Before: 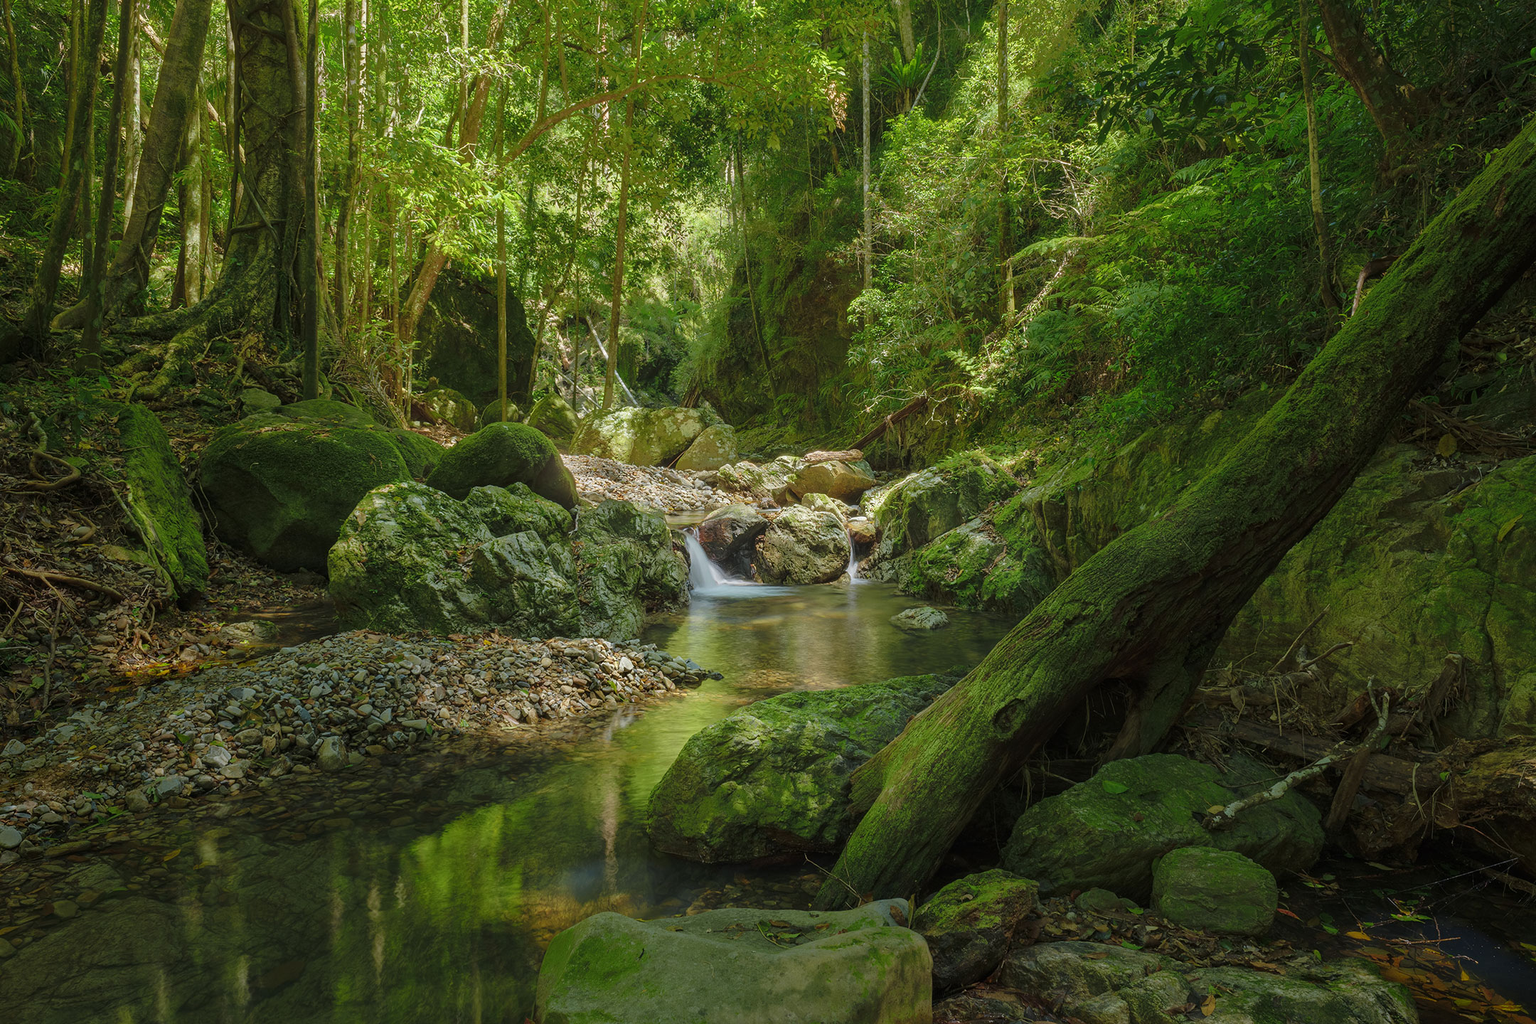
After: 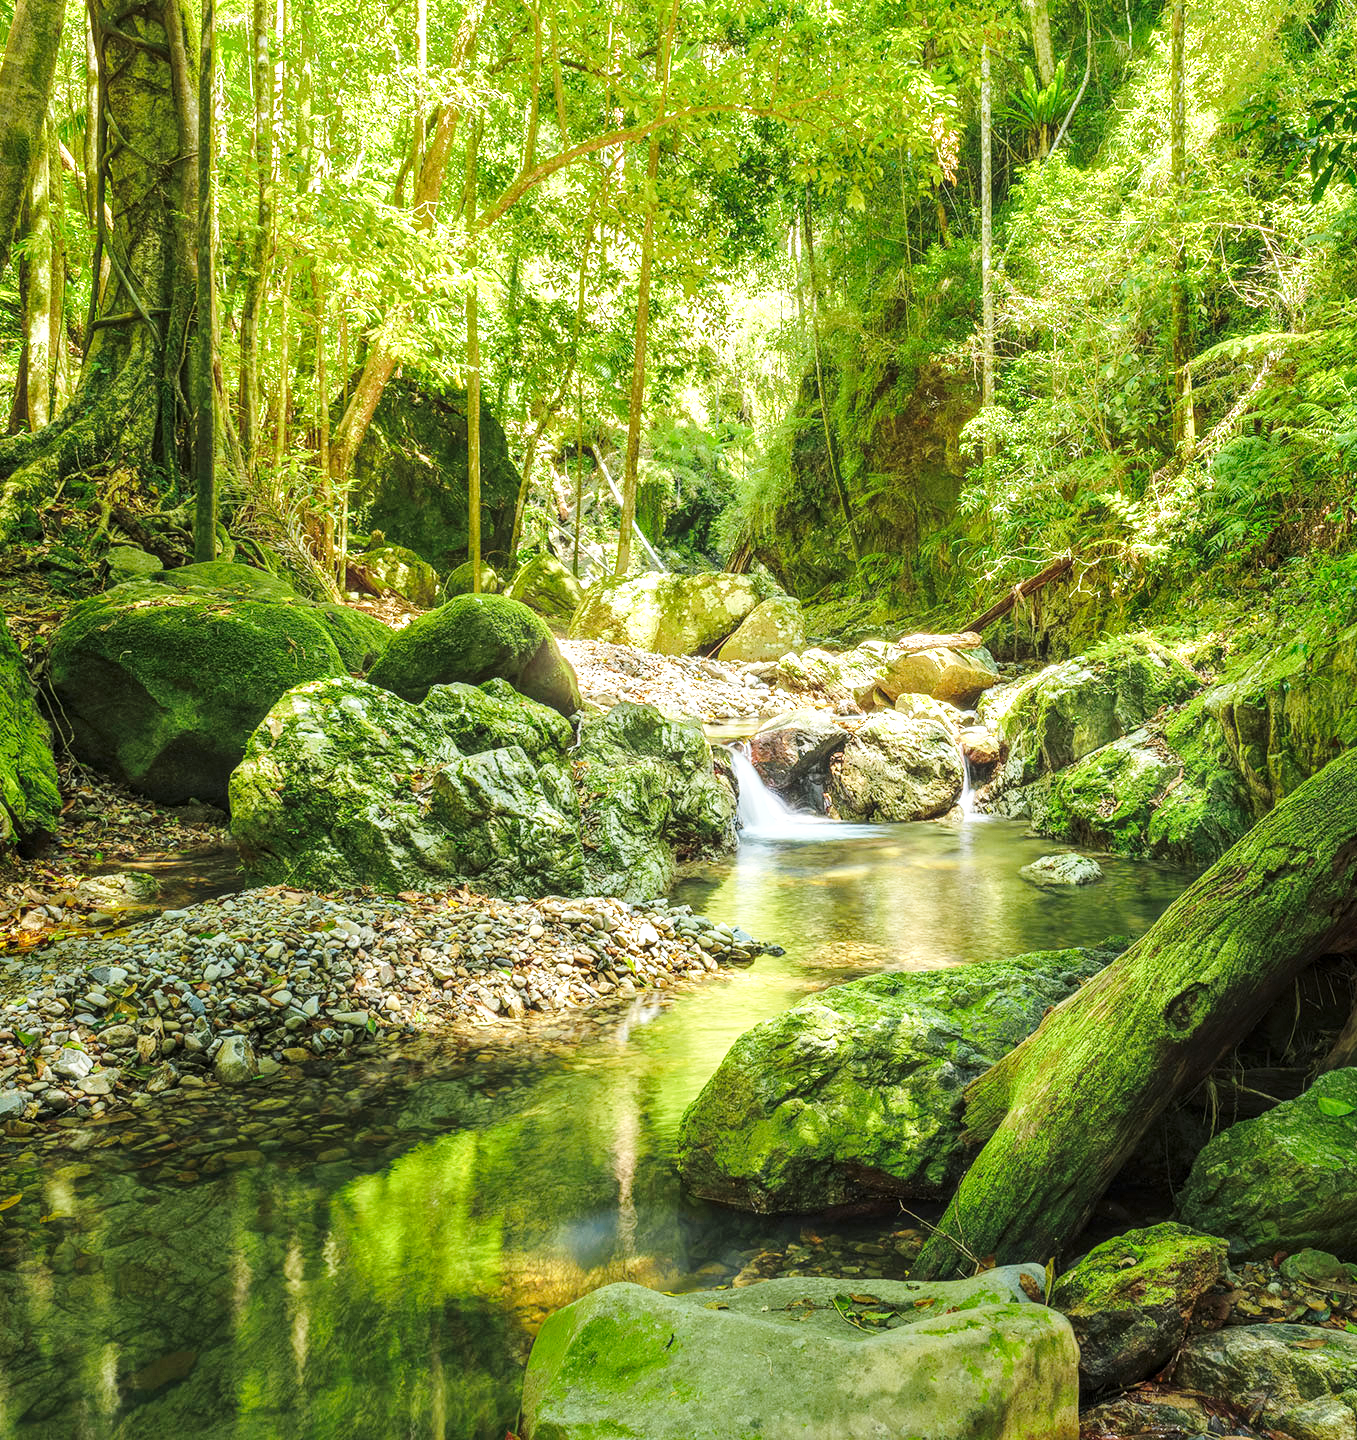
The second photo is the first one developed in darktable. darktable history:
base curve: curves: ch0 [(0, 0) (0.028, 0.03) (0.121, 0.232) (0.46, 0.748) (0.859, 0.968) (1, 1)], preserve colors none
exposure: black level correction 0, exposure 1.017 EV, compensate highlight preservation false
crop: left 10.776%, right 26.393%
local contrast: on, module defaults
